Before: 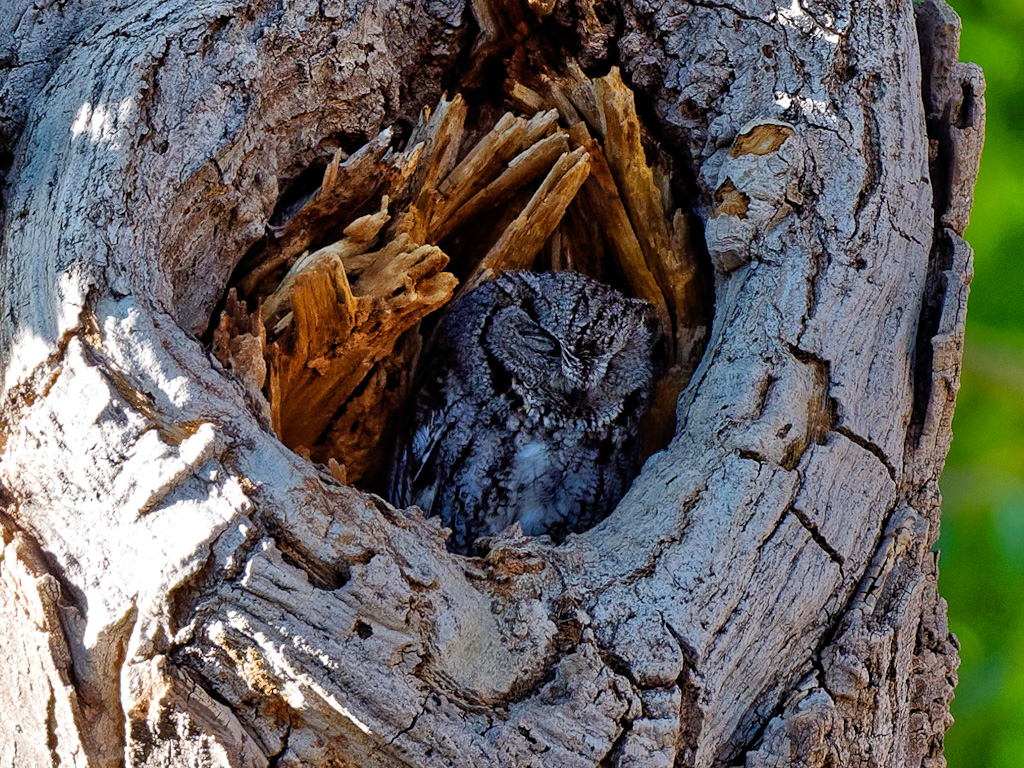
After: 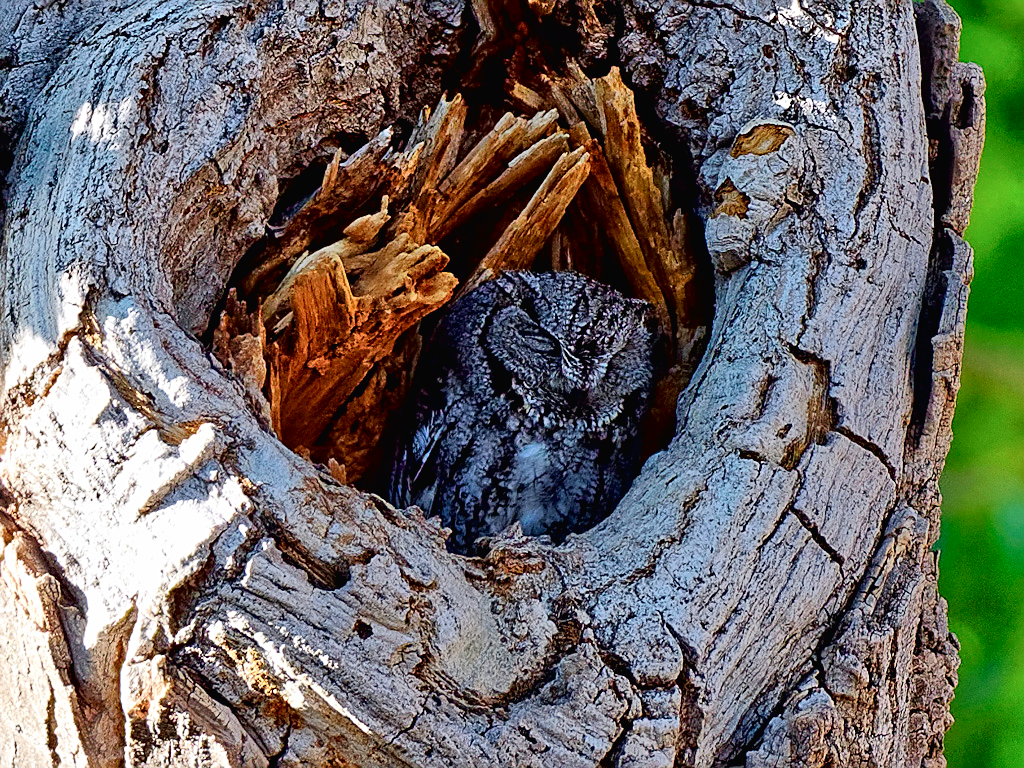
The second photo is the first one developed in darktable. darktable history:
tone curve: curves: ch0 [(0, 0.013) (0.054, 0.018) (0.205, 0.191) (0.289, 0.292) (0.39, 0.424) (0.493, 0.551) (0.666, 0.743) (0.795, 0.841) (1, 0.998)]; ch1 [(0, 0) (0.385, 0.343) (0.439, 0.415) (0.494, 0.495) (0.501, 0.501) (0.51, 0.509) (0.54, 0.552) (0.586, 0.614) (0.66, 0.706) (0.783, 0.804) (1, 1)]; ch2 [(0, 0) (0.32, 0.281) (0.403, 0.399) (0.441, 0.428) (0.47, 0.469) (0.498, 0.496) (0.524, 0.538) (0.566, 0.579) (0.633, 0.665) (0.7, 0.711) (1, 1)], color space Lab, independent channels, preserve colors none
sharpen: on, module defaults
